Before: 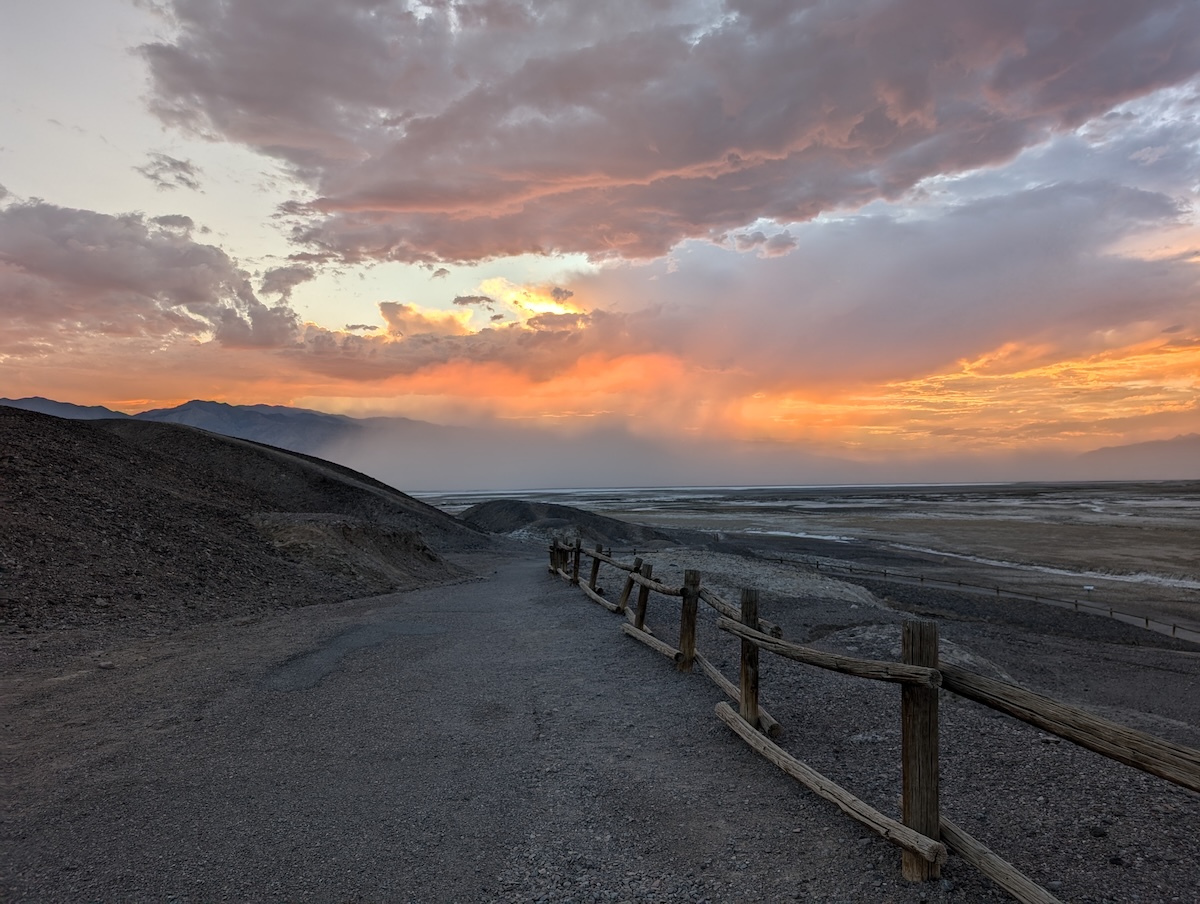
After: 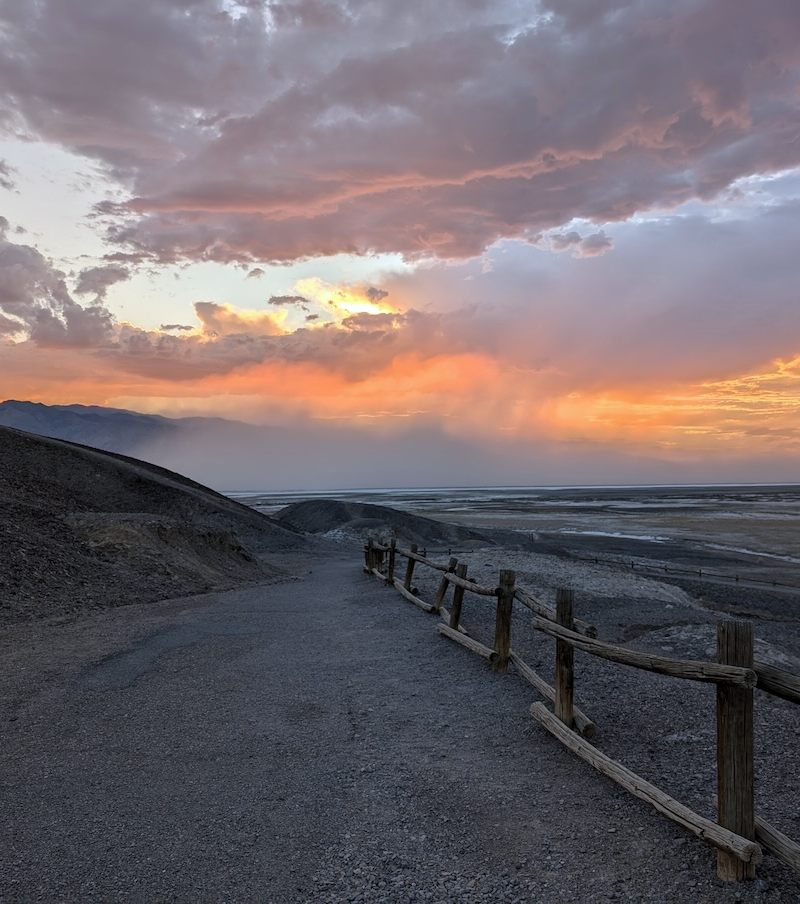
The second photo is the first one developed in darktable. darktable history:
white balance: red 0.984, blue 1.059
rgb levels: preserve colors max RGB
crop and rotate: left 15.446%, right 17.836%
